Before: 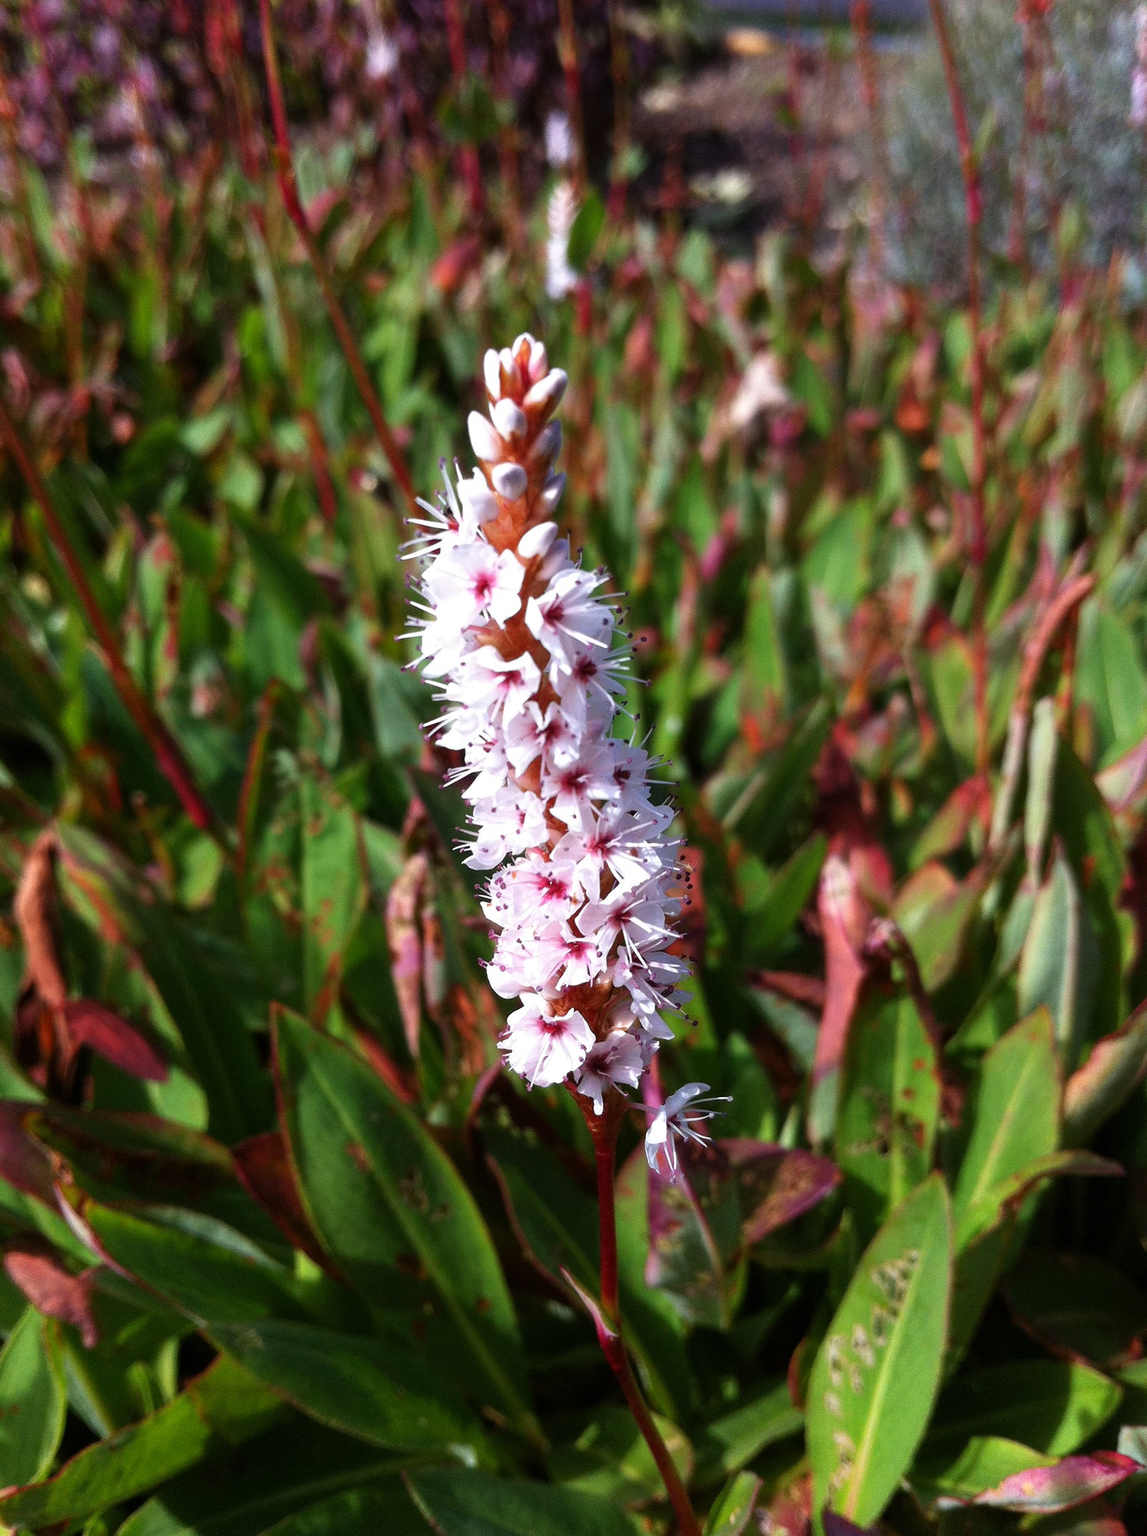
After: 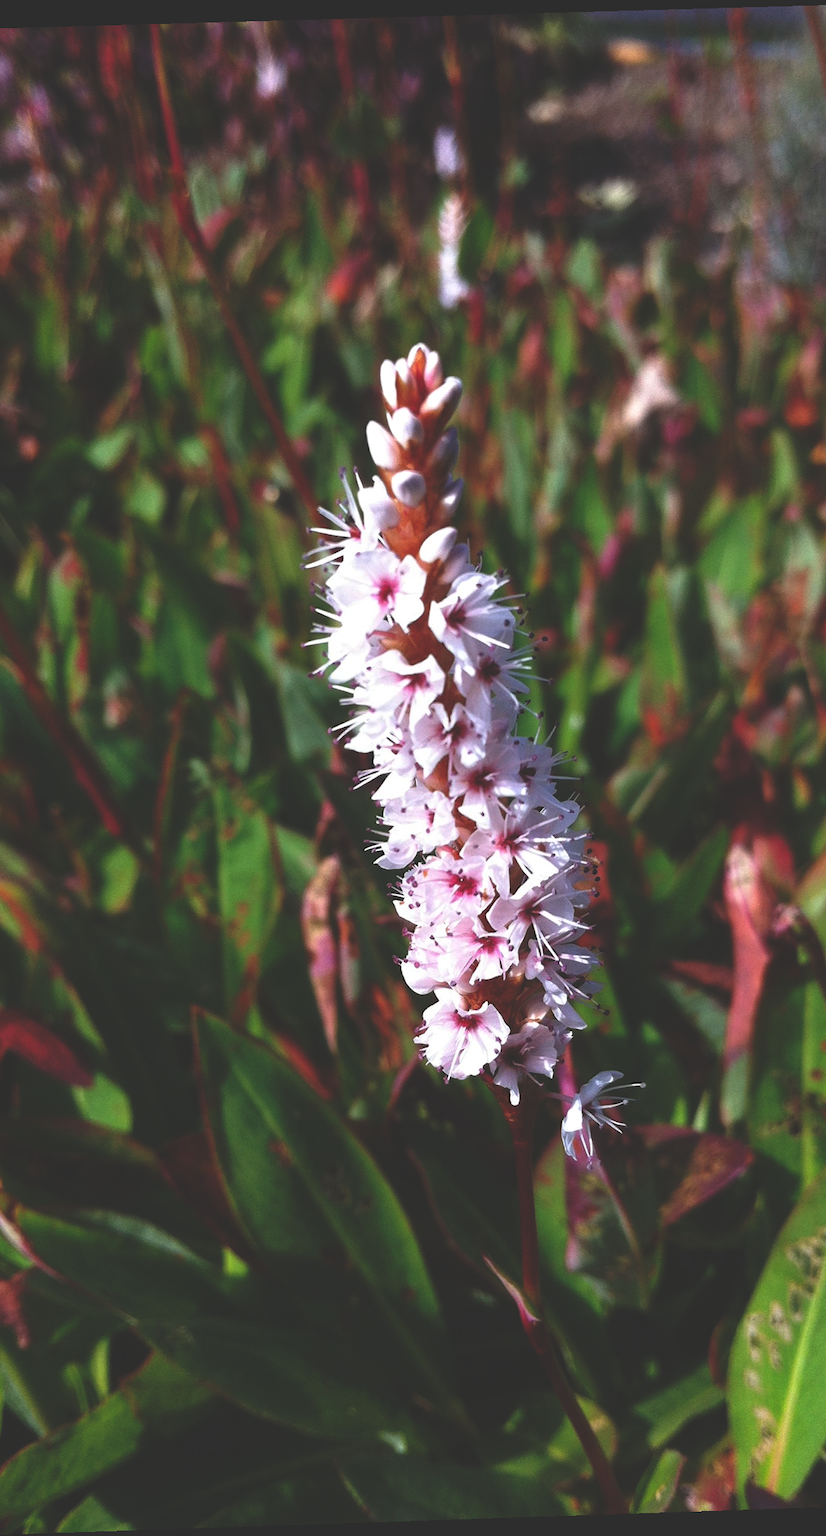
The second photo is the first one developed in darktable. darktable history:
tone equalizer: on, module defaults
rotate and perspective: rotation -1.77°, lens shift (horizontal) 0.004, automatic cropping off
rgb curve: curves: ch0 [(0, 0.186) (0.314, 0.284) (0.775, 0.708) (1, 1)], compensate middle gray true, preserve colors none
crop and rotate: left 9.061%, right 20.142%
